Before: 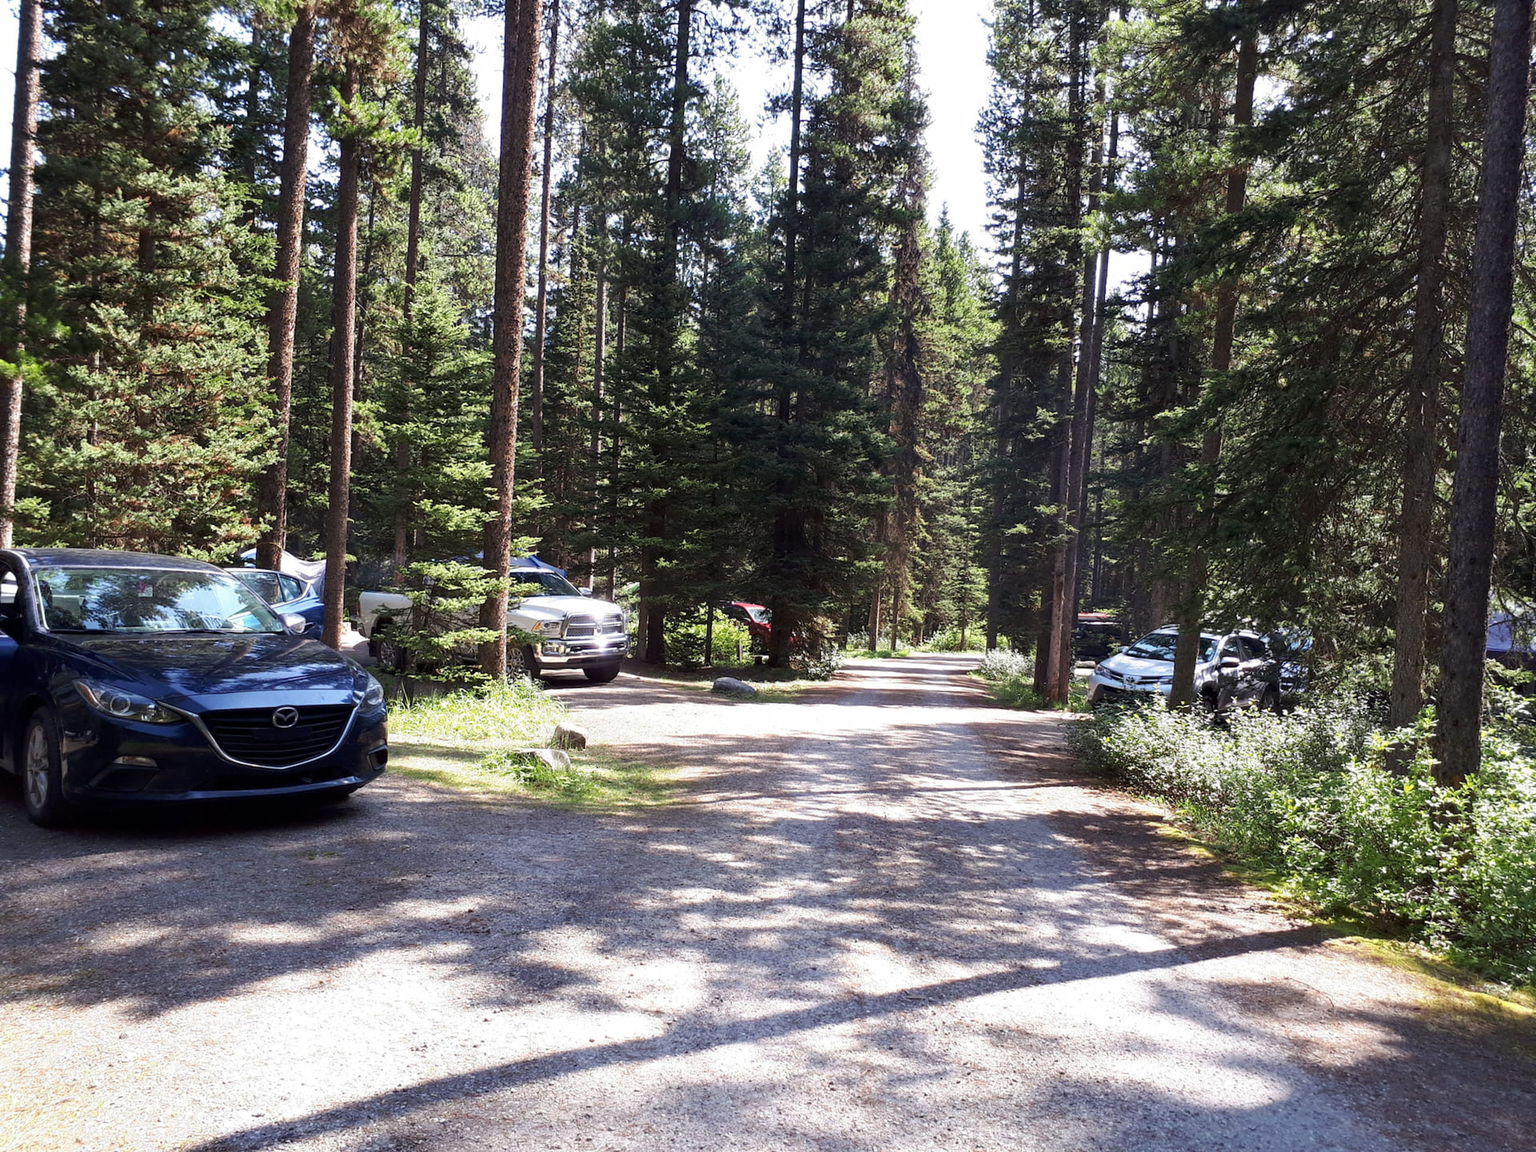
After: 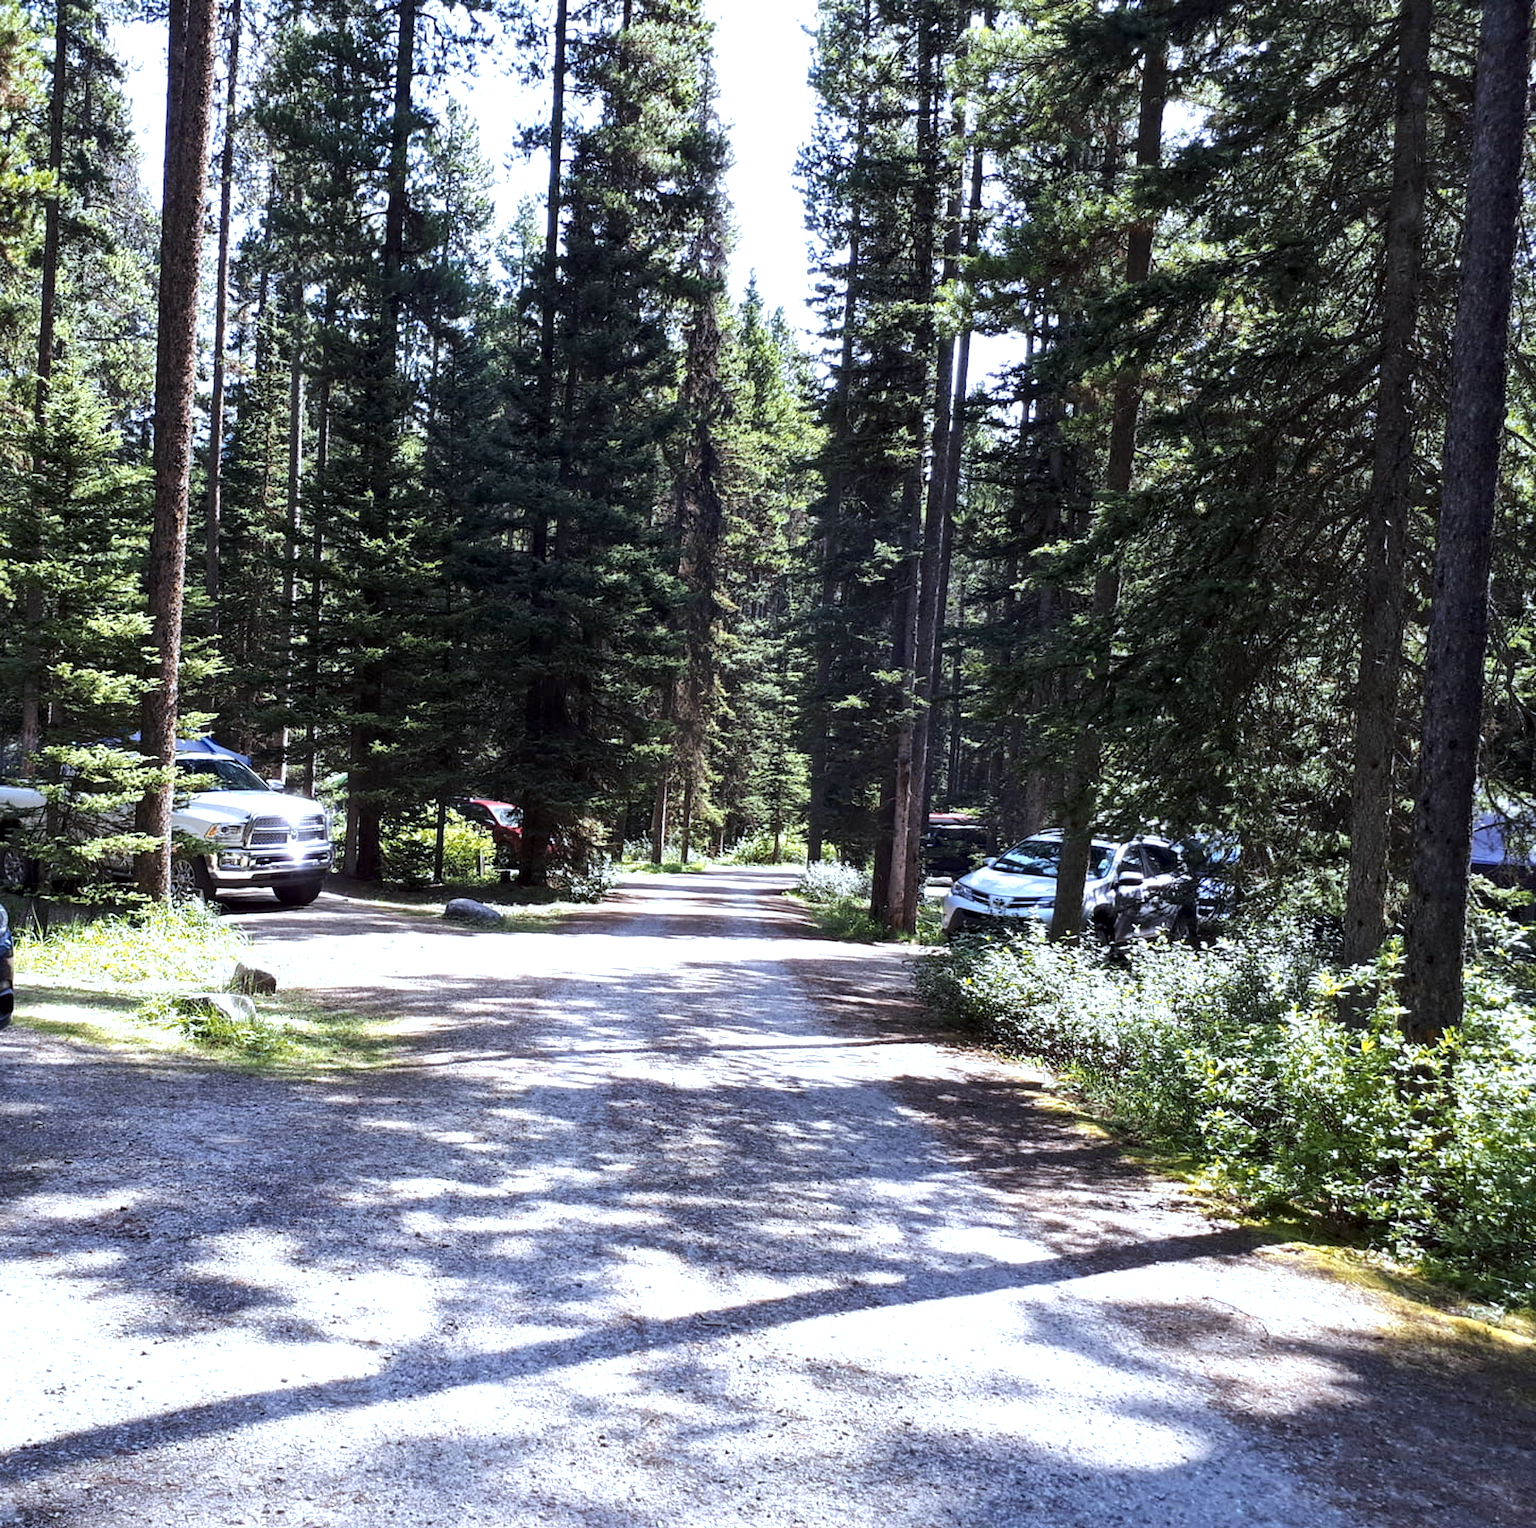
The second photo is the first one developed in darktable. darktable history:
crop and rotate: left 24.6%
tone equalizer: -8 EV -0.417 EV, -7 EV -0.389 EV, -6 EV -0.333 EV, -5 EV -0.222 EV, -3 EV 0.222 EV, -2 EV 0.333 EV, -1 EV 0.389 EV, +0 EV 0.417 EV, edges refinement/feathering 500, mask exposure compensation -1.57 EV, preserve details no
local contrast: mode bilateral grid, contrast 20, coarseness 50, detail 132%, midtone range 0.2
white balance: red 0.924, blue 1.095
color zones: curves: ch1 [(0, 0.455) (0.063, 0.455) (0.286, 0.495) (0.429, 0.5) (0.571, 0.5) (0.714, 0.5) (0.857, 0.5) (1, 0.455)]; ch2 [(0, 0.532) (0.063, 0.521) (0.233, 0.447) (0.429, 0.489) (0.571, 0.5) (0.714, 0.5) (0.857, 0.5) (1, 0.532)]
